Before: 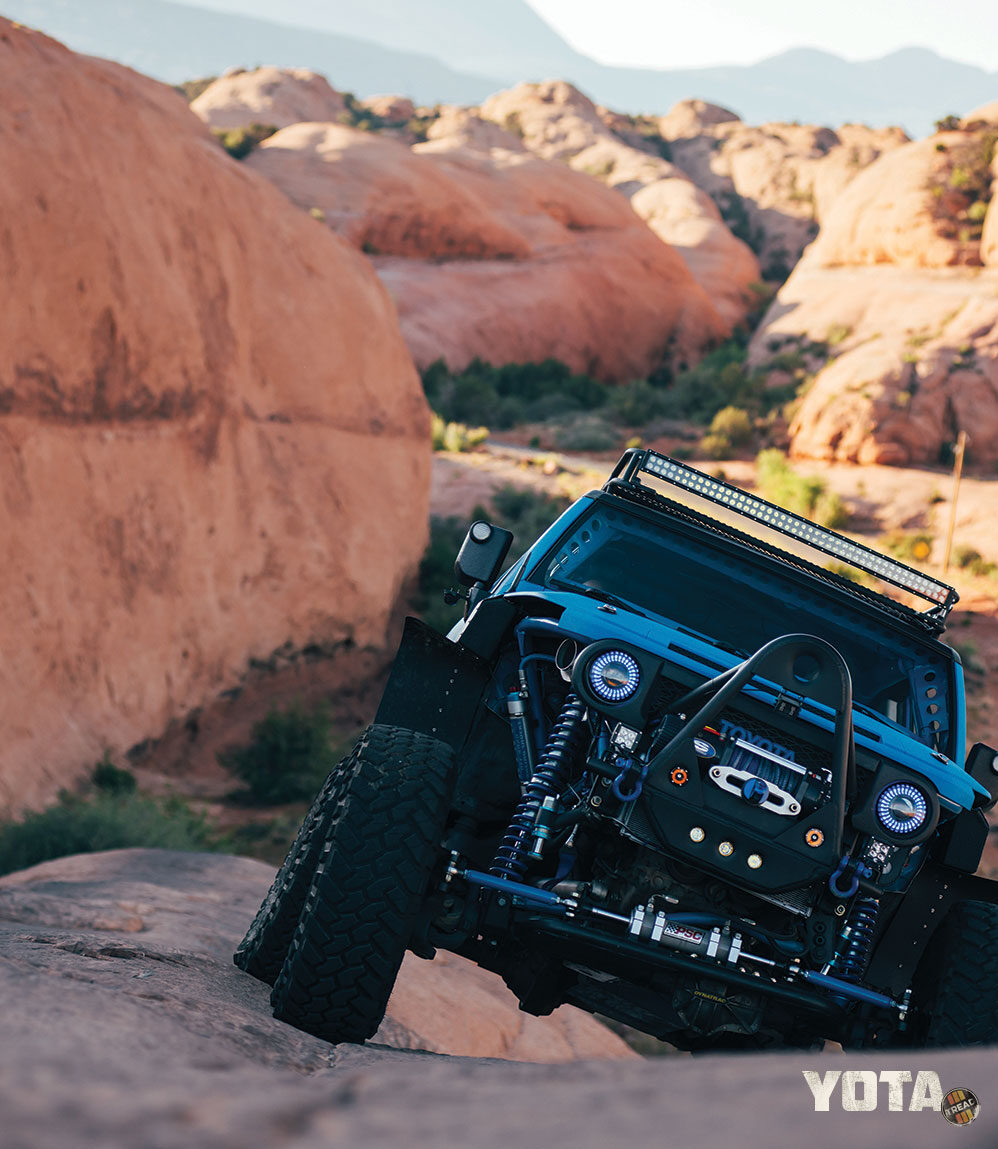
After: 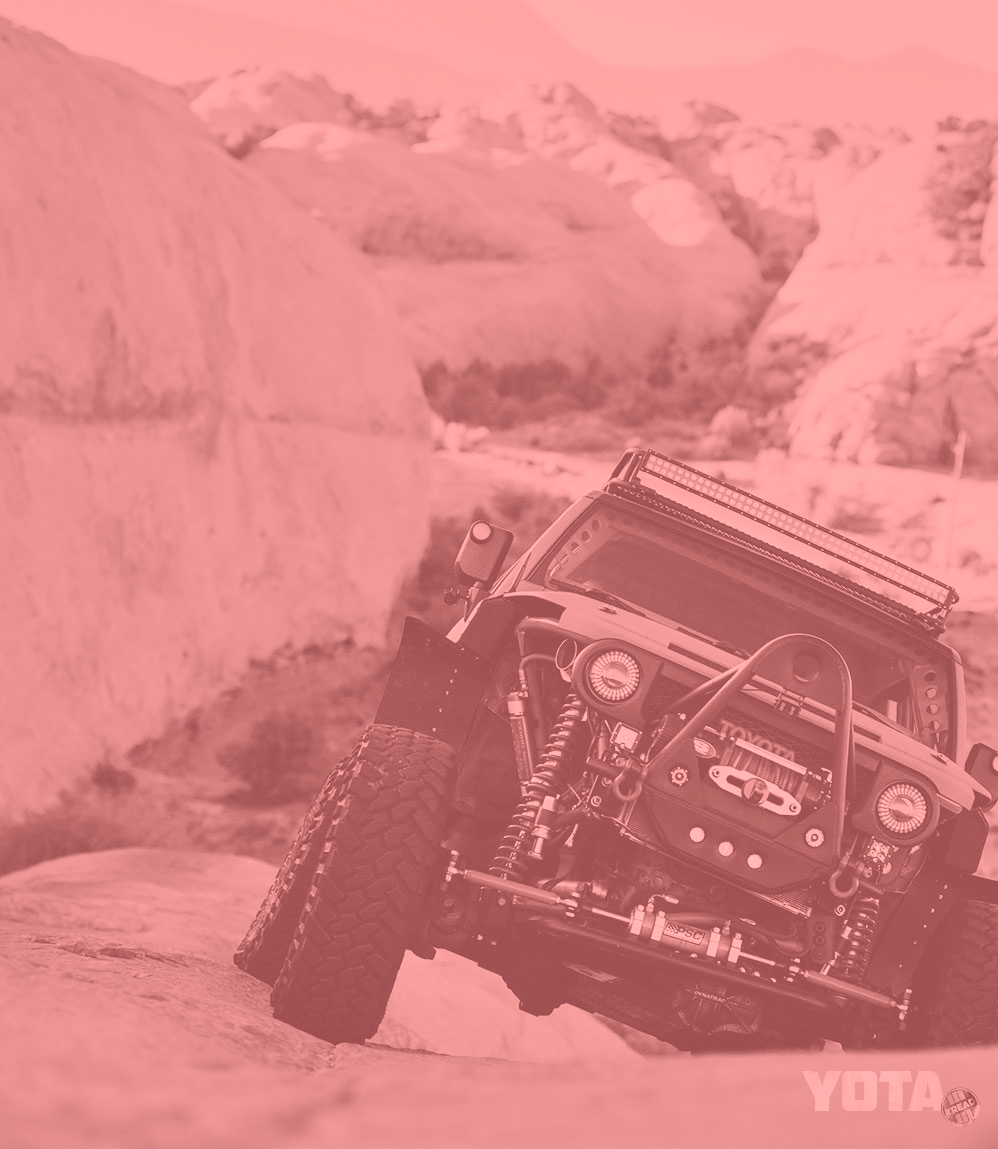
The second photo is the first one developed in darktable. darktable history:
tone curve: curves: ch0 [(0, 0.026) (0.175, 0.178) (0.463, 0.502) (0.796, 0.764) (1, 0.961)]; ch1 [(0, 0) (0.437, 0.398) (0.469, 0.472) (0.505, 0.504) (0.553, 0.552) (1, 1)]; ch2 [(0, 0) (0.505, 0.495) (0.579, 0.579) (1, 1)], color space Lab, independent channels, preserve colors none
filmic rgb: black relative exposure -13 EV, threshold 3 EV, target white luminance 85%, hardness 6.3, latitude 42.11%, contrast 0.858, shadows ↔ highlights balance 8.63%, color science v4 (2020), enable highlight reconstruction true
white balance: red 1.05, blue 1.072
colorize: saturation 51%, source mix 50.67%, lightness 50.67%
shadows and highlights: low approximation 0.01, soften with gaussian
